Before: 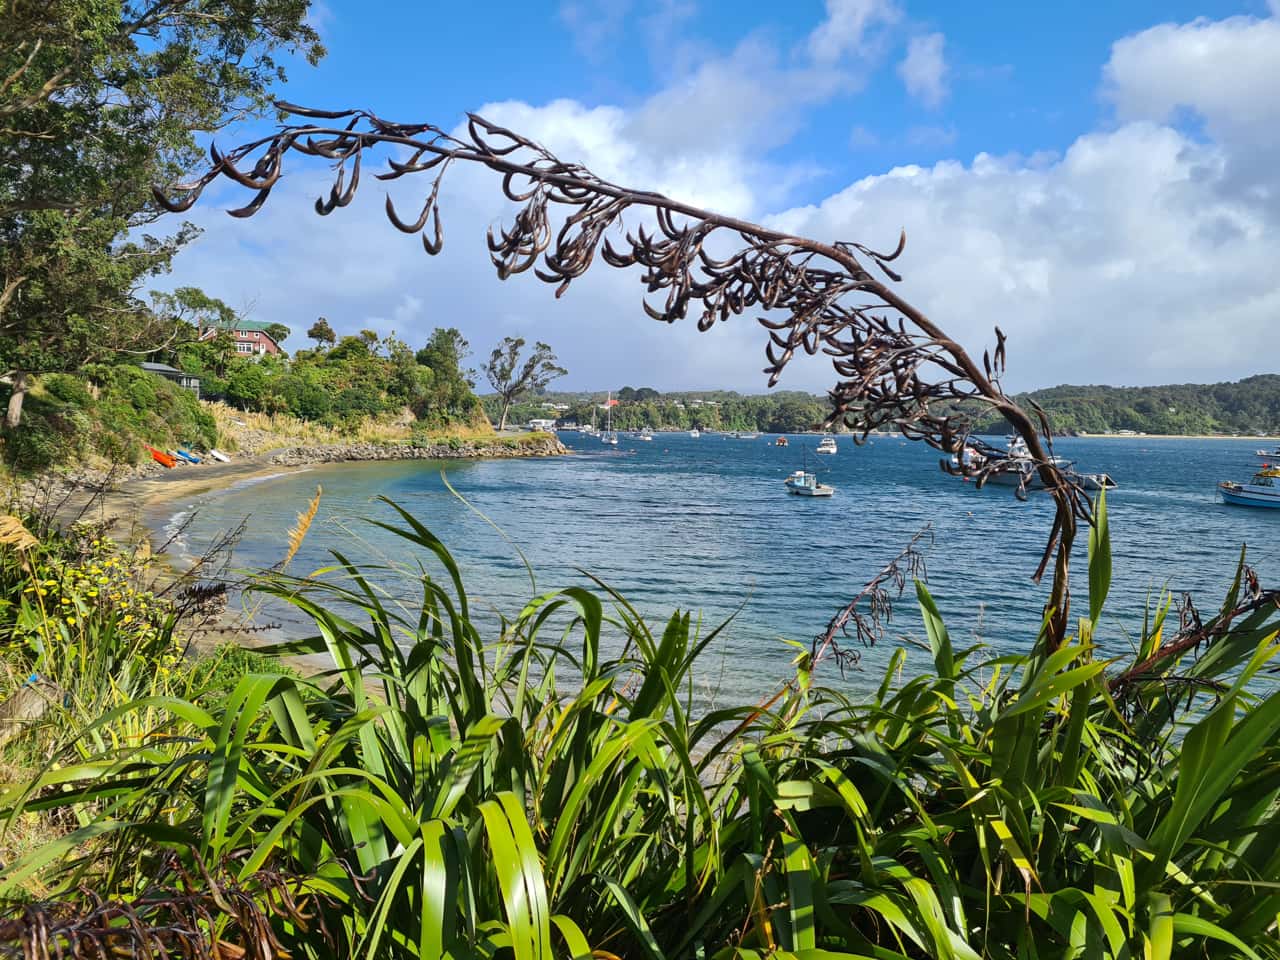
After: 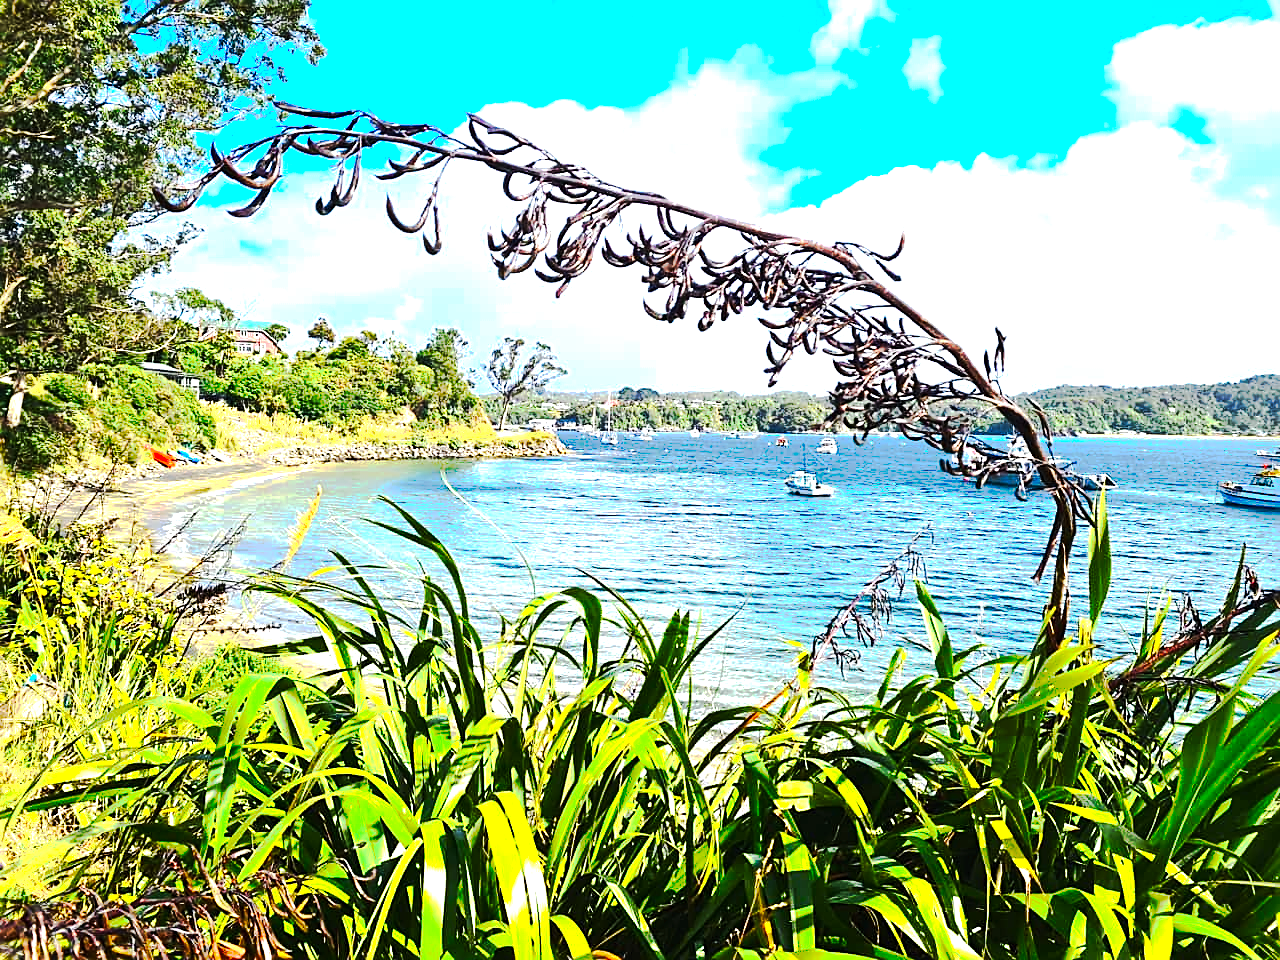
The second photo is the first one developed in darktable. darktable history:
exposure: exposure 1 EV, compensate highlight preservation false
tone equalizer: -8 EV -0.75 EV, -7 EV -0.7 EV, -6 EV -0.6 EV, -5 EV -0.4 EV, -3 EV 0.4 EV, -2 EV 0.6 EV, -1 EV 0.7 EV, +0 EV 0.75 EV, edges refinement/feathering 500, mask exposure compensation -1.57 EV, preserve details no
color correction: saturation 1.34
sharpen: on, module defaults
tone curve: curves: ch0 [(0, 0) (0.003, 0.015) (0.011, 0.019) (0.025, 0.025) (0.044, 0.039) (0.069, 0.053) (0.1, 0.076) (0.136, 0.107) (0.177, 0.143) (0.224, 0.19) (0.277, 0.253) (0.335, 0.32) (0.399, 0.412) (0.468, 0.524) (0.543, 0.668) (0.623, 0.717) (0.709, 0.769) (0.801, 0.82) (0.898, 0.865) (1, 1)], preserve colors none
